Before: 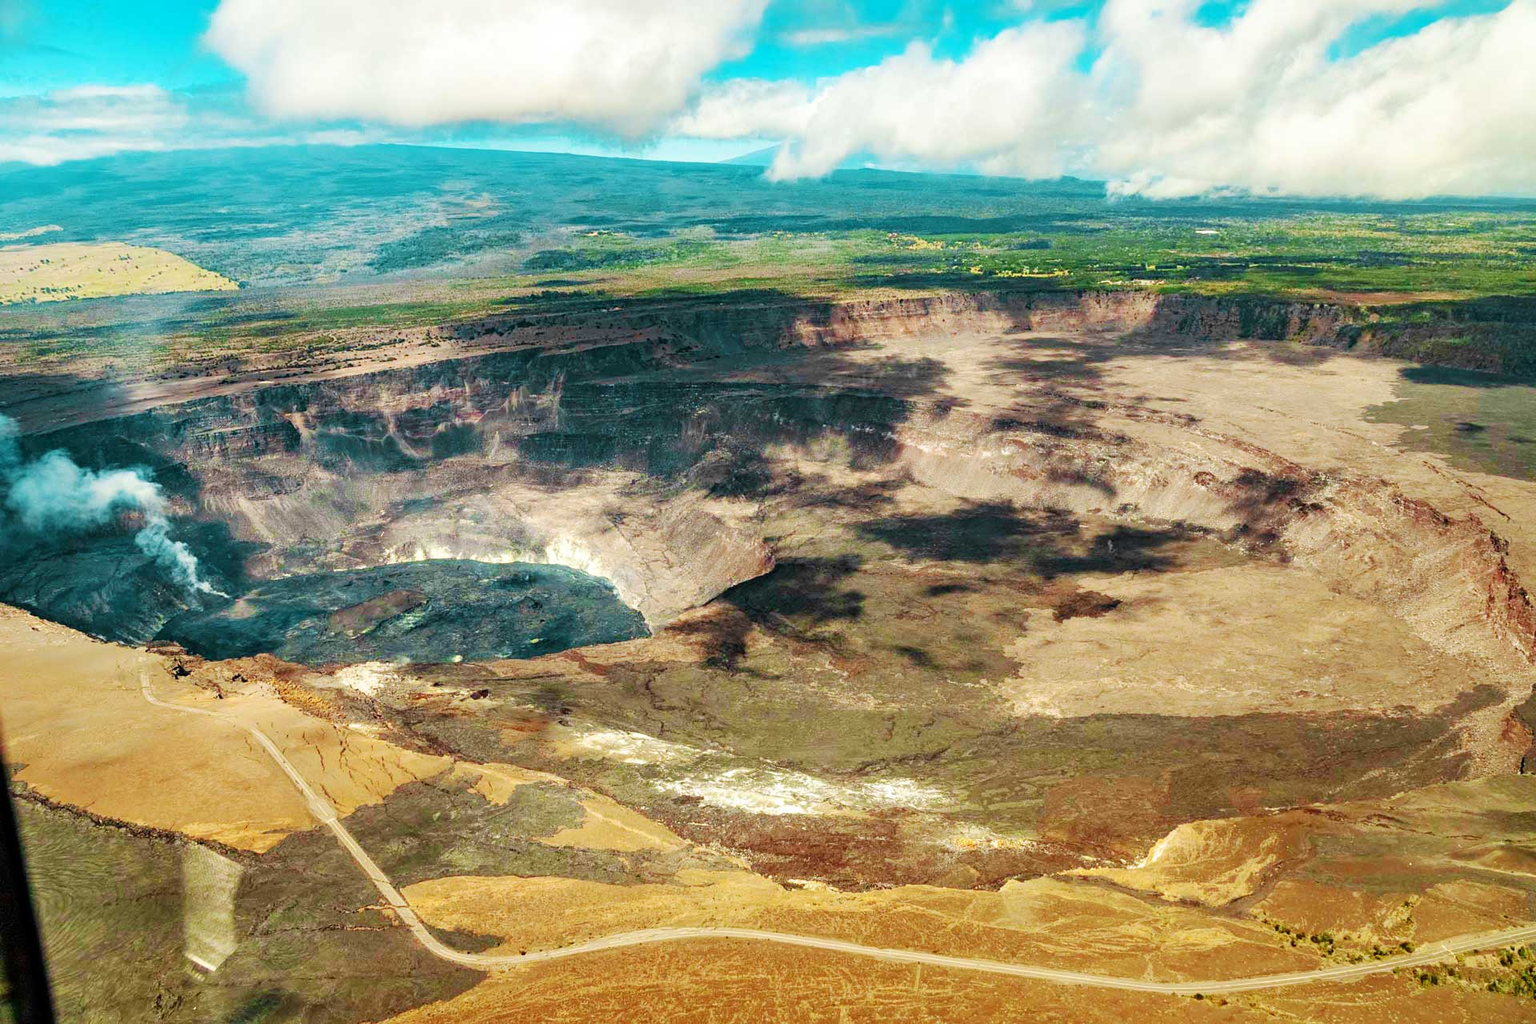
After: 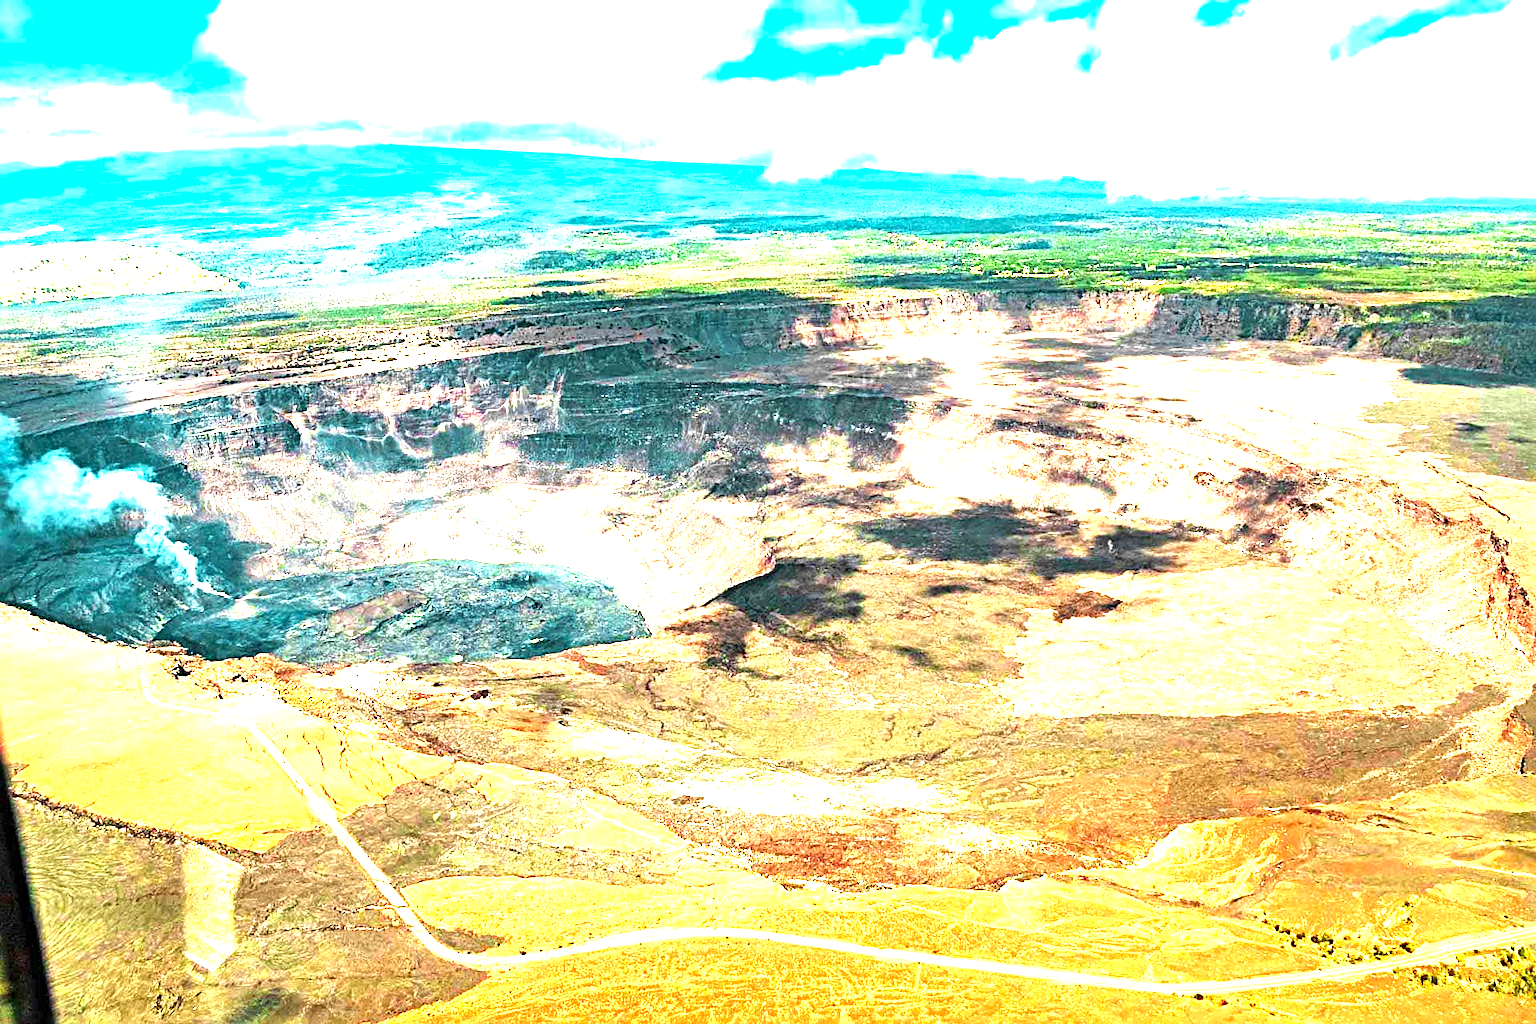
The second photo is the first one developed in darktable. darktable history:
vibrance: on, module defaults
exposure: black level correction 0, exposure 2 EV, compensate highlight preservation false
sharpen: radius 4
